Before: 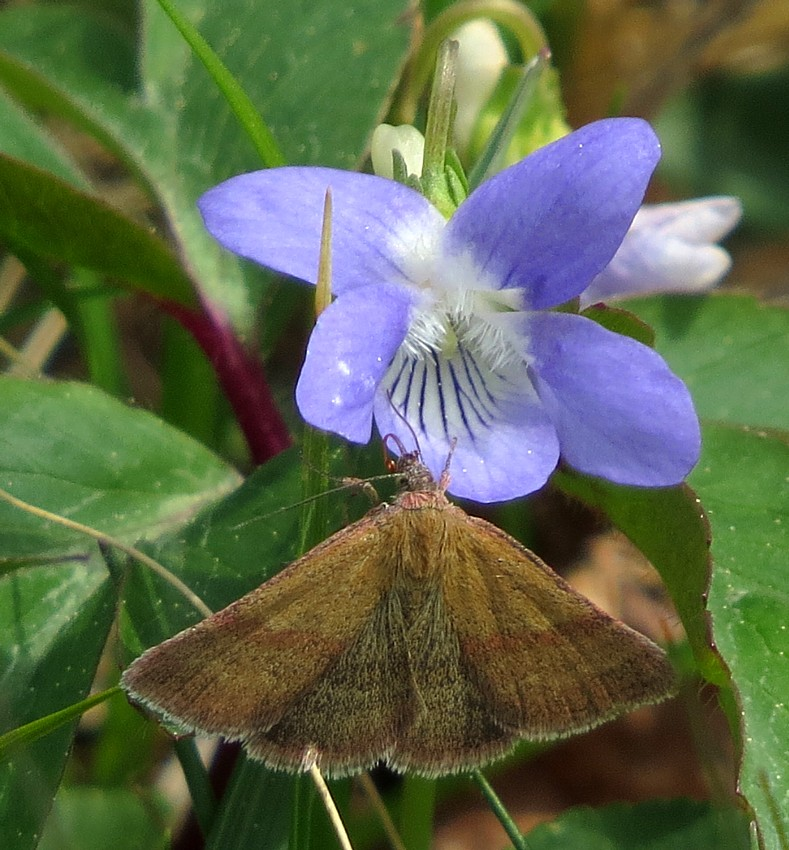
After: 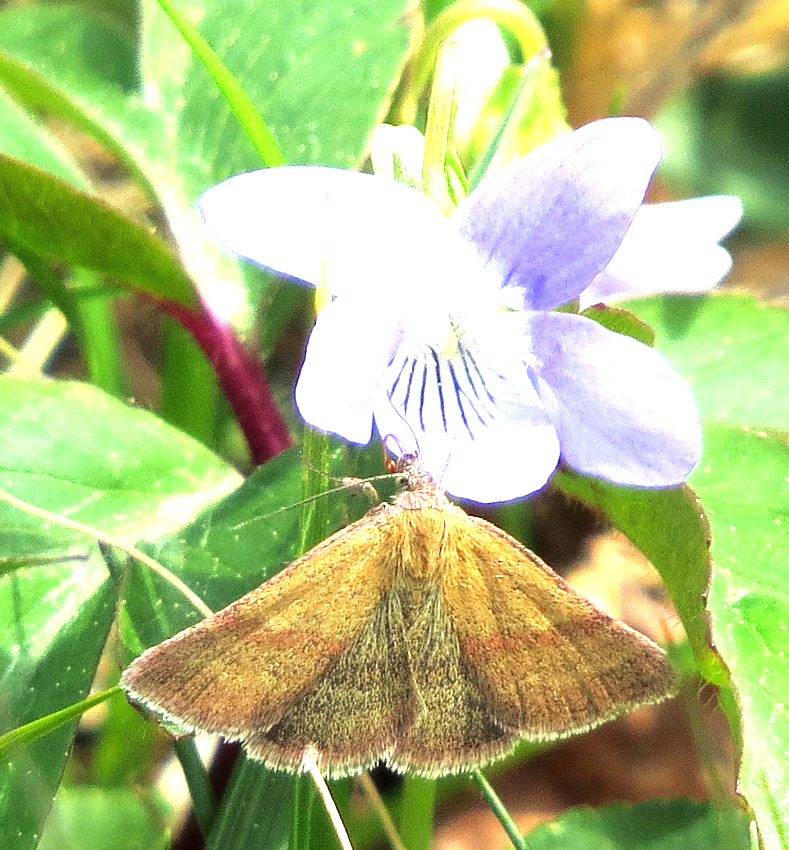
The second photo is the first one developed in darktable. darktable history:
exposure: black level correction 0, exposure 1.536 EV, compensate highlight preservation false
tone equalizer: -8 EV -0.723 EV, -7 EV -0.682 EV, -6 EV -0.638 EV, -5 EV -0.414 EV, -3 EV 0.391 EV, -2 EV 0.6 EV, -1 EV 0.688 EV, +0 EV 0.74 EV
